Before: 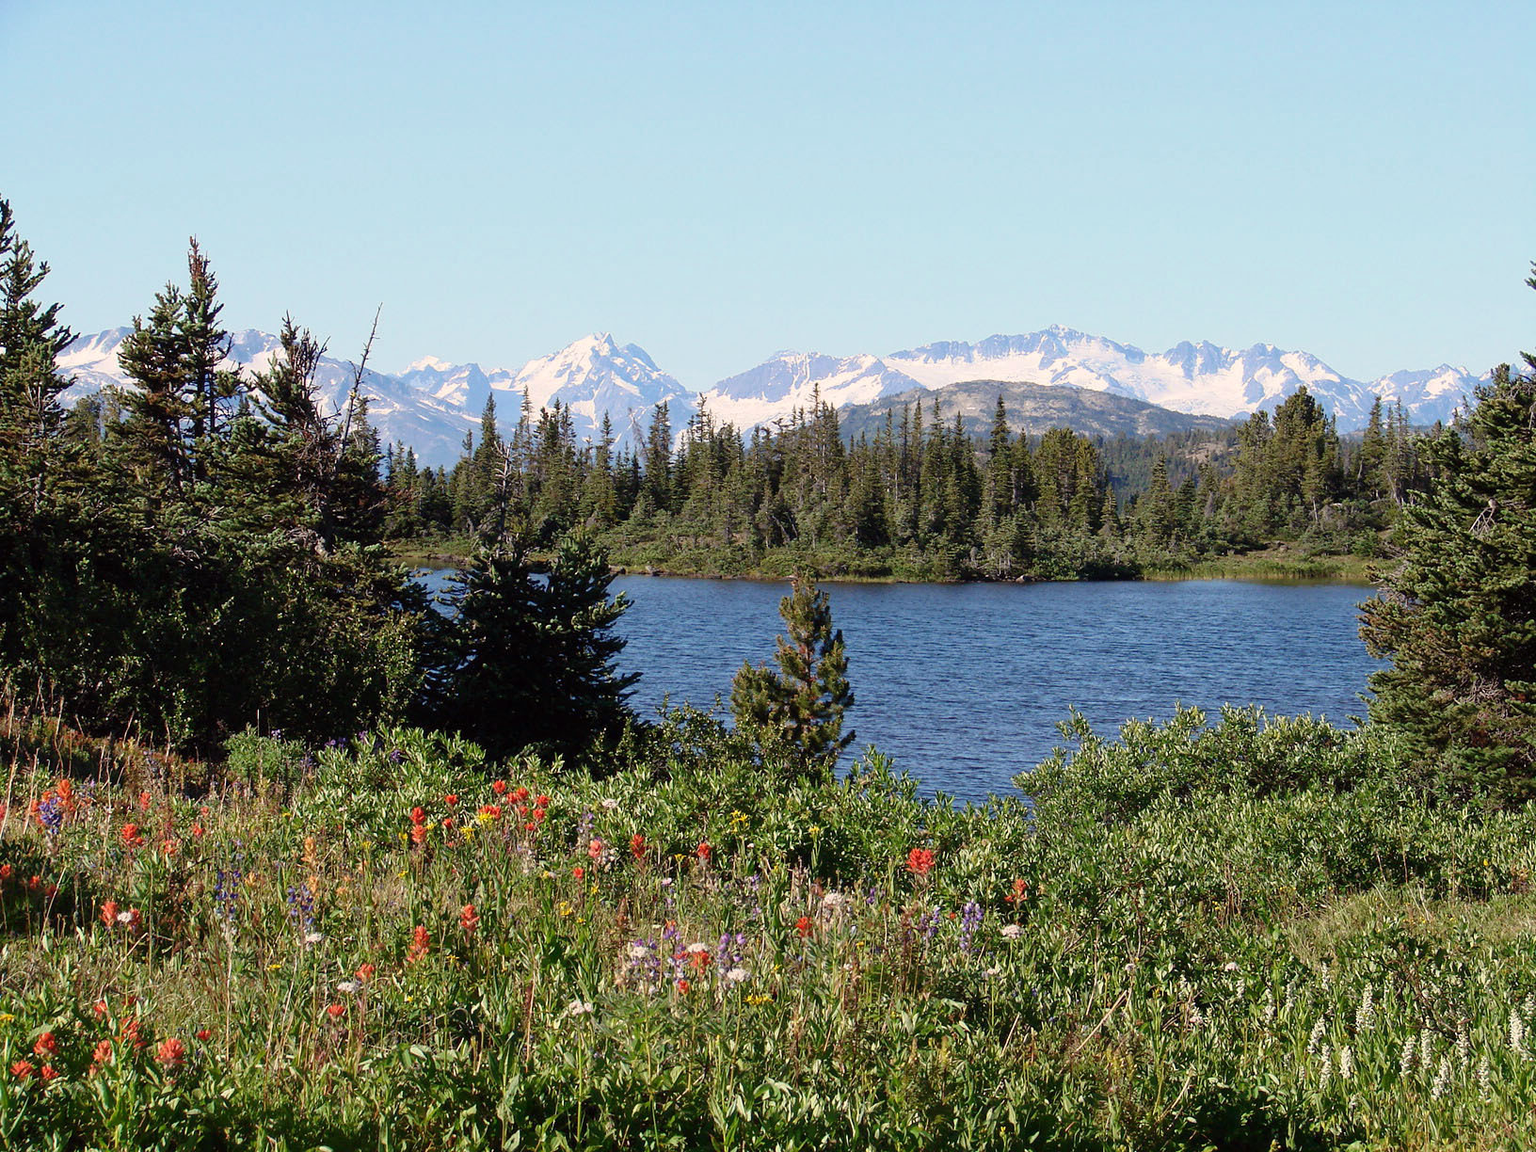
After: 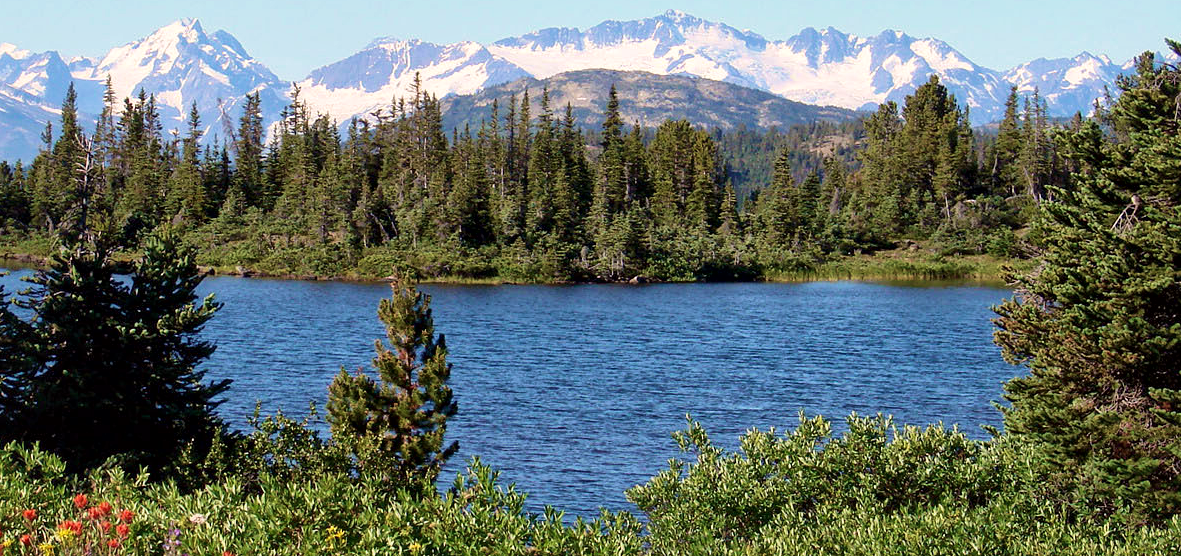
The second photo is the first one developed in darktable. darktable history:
crop and rotate: left 27.581%, top 27.403%, bottom 27.121%
local contrast: mode bilateral grid, contrast 20, coarseness 50, detail 149%, midtone range 0.2
velvia: strength 44.97%
